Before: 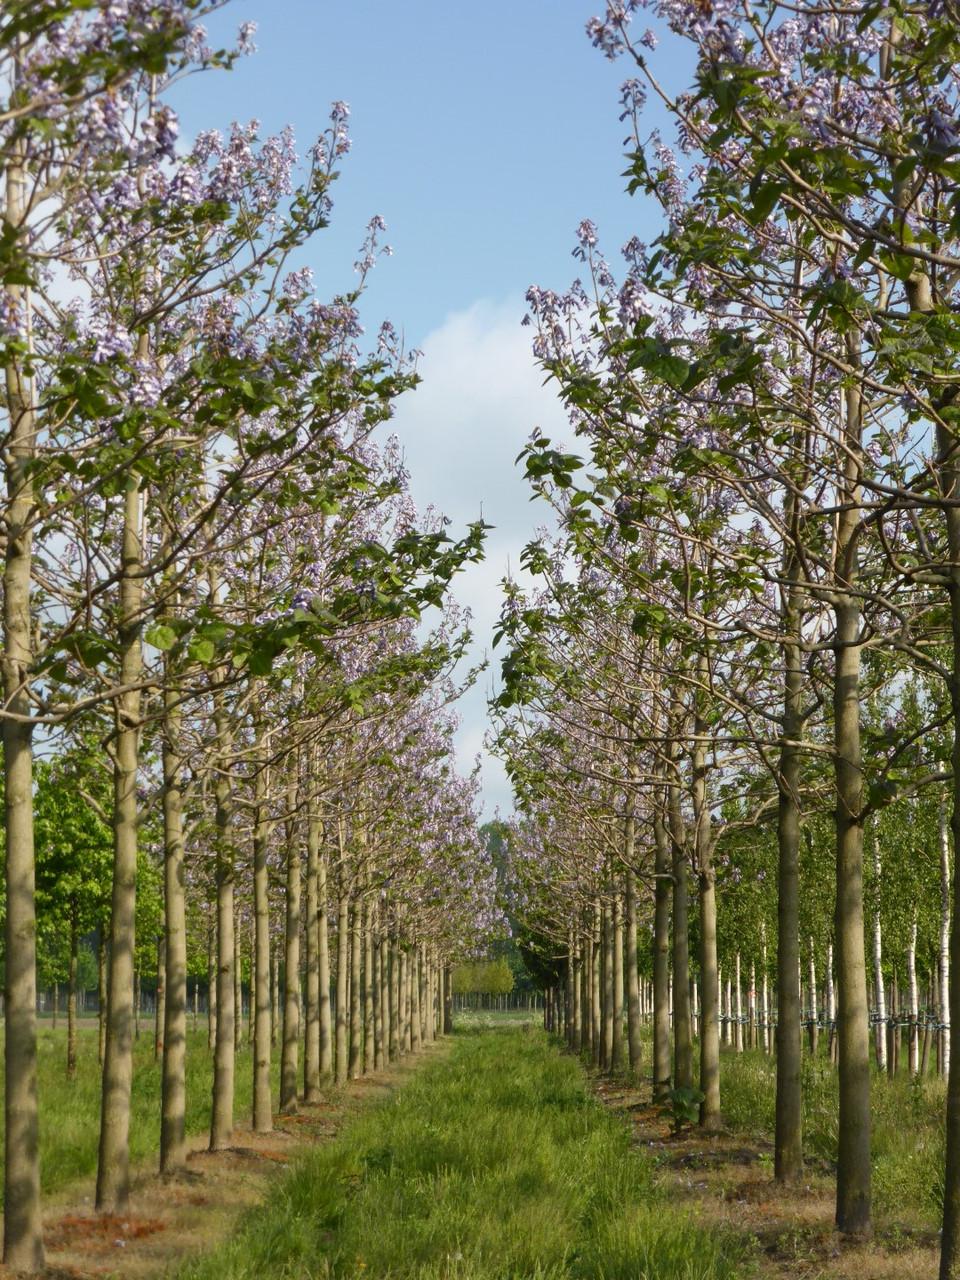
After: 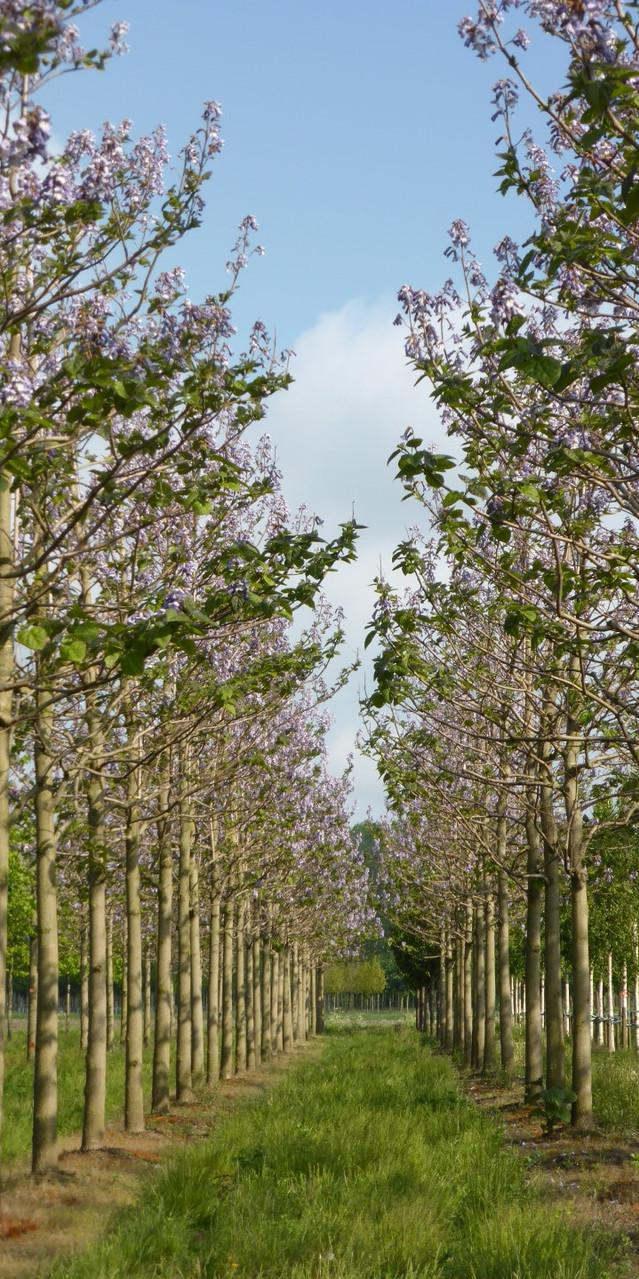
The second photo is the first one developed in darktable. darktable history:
crop and rotate: left 13.409%, right 19.949%
